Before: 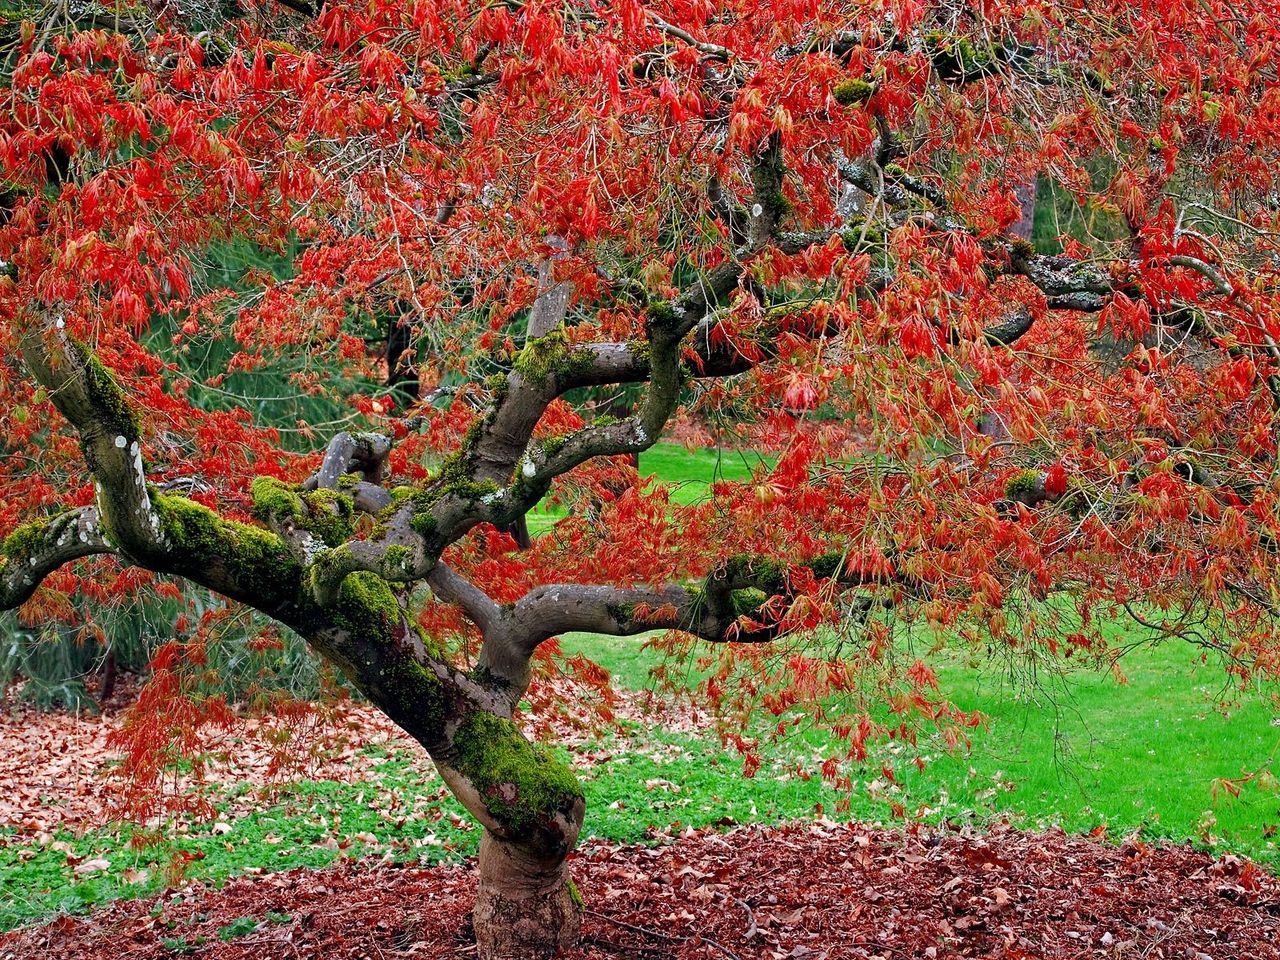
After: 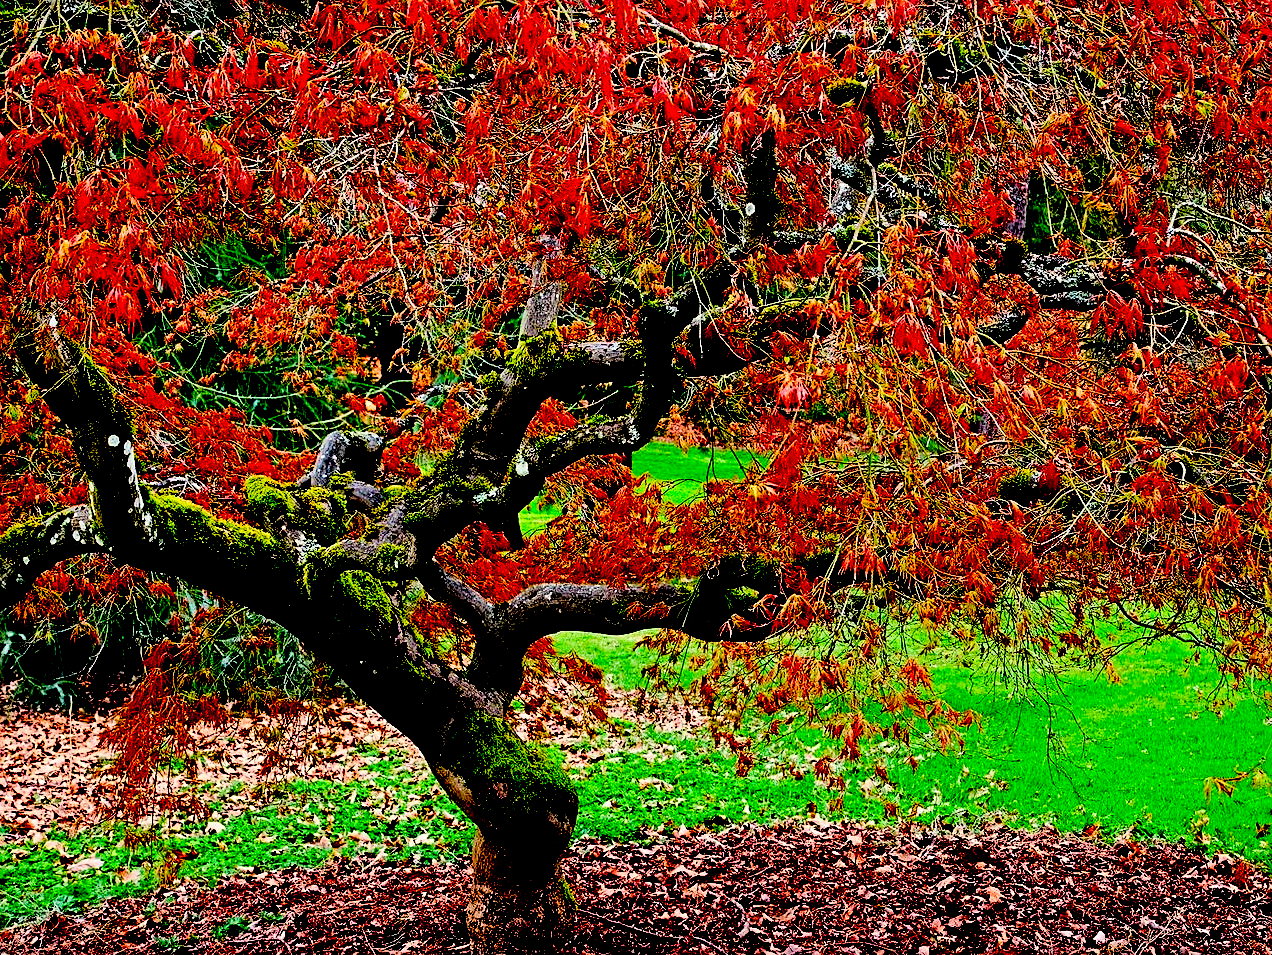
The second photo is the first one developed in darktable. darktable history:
crop and rotate: left 0.614%, top 0.179%, bottom 0.309%
tone curve: curves: ch0 [(0, 0) (0.082, 0.02) (0.129, 0.078) (0.275, 0.301) (0.67, 0.809) (1, 1)], color space Lab, linked channels, preserve colors none
exposure: black level correction 0.1, exposure -0.092 EV, compensate highlight preservation false
shadows and highlights: shadows 43.71, white point adjustment -1.46, soften with gaussian
color calibration: output colorfulness [0, 0.315, 0, 0], x 0.341, y 0.355, temperature 5166 K
tone equalizer: on, module defaults
sharpen: on, module defaults
